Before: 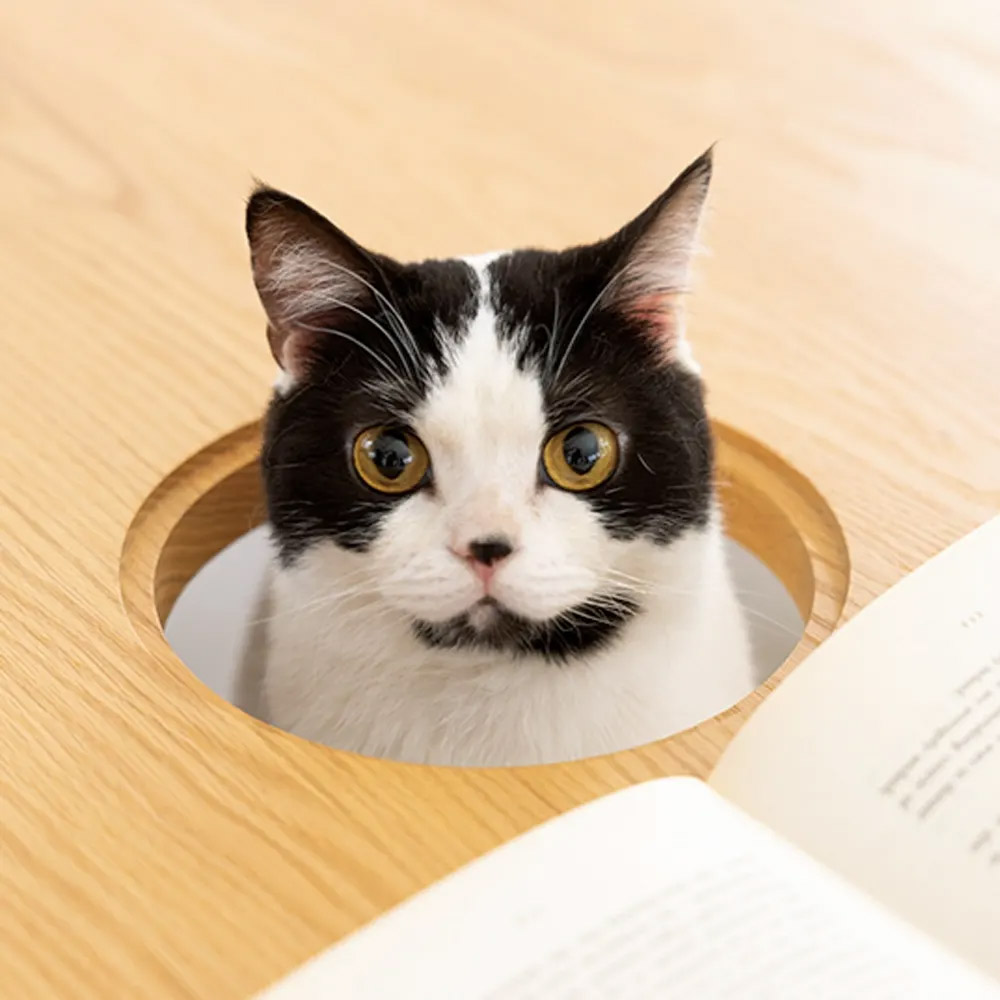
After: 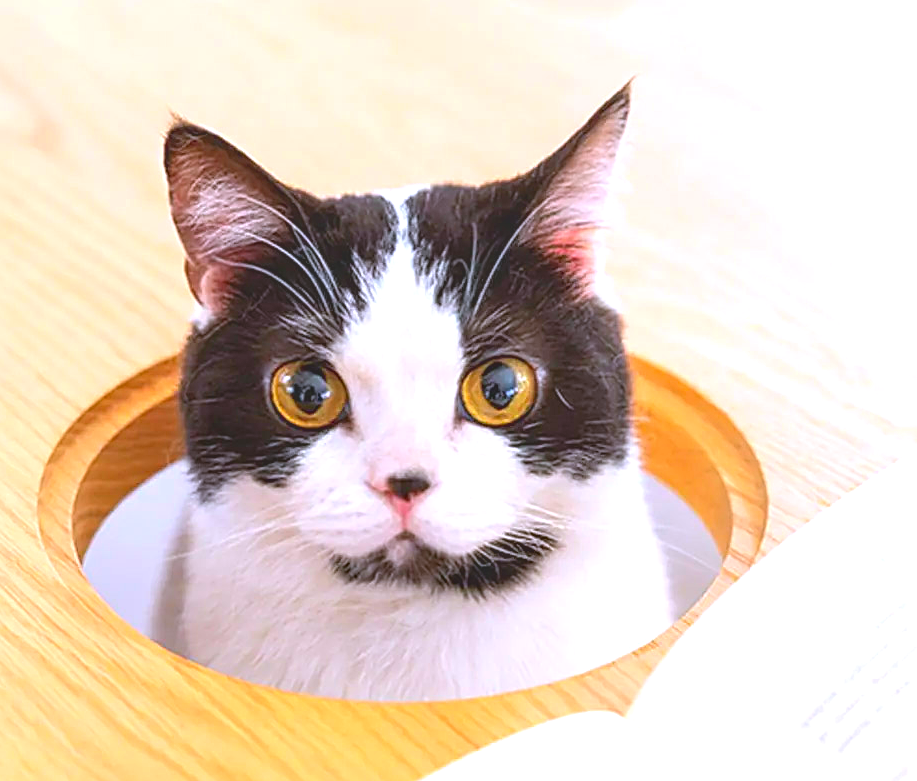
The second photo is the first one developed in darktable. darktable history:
sharpen: on, module defaults
exposure: exposure 1.15 EV, compensate exposure bias true, compensate highlight preservation false
contrast brightness saturation: contrast -0.264, saturation -0.424
local contrast: on, module defaults
color correction: highlights a* 1.5, highlights b* -1.76, saturation 2.42
contrast equalizer: octaves 7, y [[0.5, 0.488, 0.462, 0.461, 0.491, 0.5], [0.5 ×6], [0.5 ×6], [0 ×6], [0 ×6]], mix 0.318
crop: left 8.255%, top 6.599%, bottom 15.215%
color calibration: illuminant as shot in camera, x 0.37, y 0.382, temperature 4314.75 K
